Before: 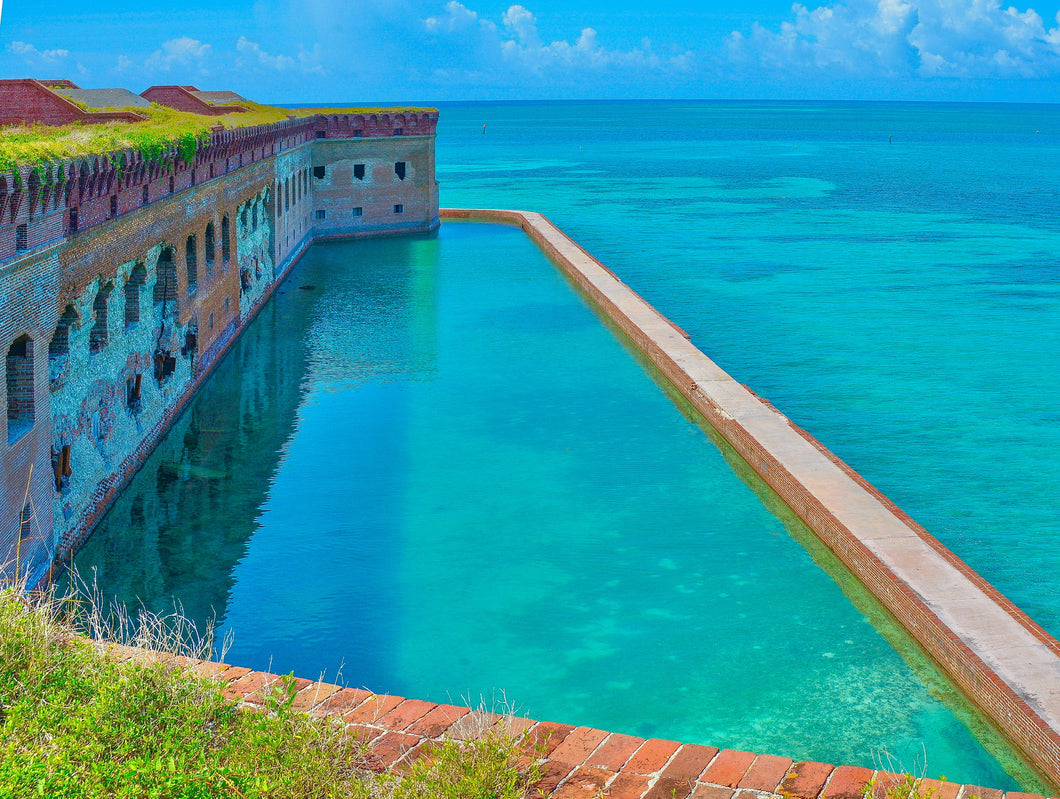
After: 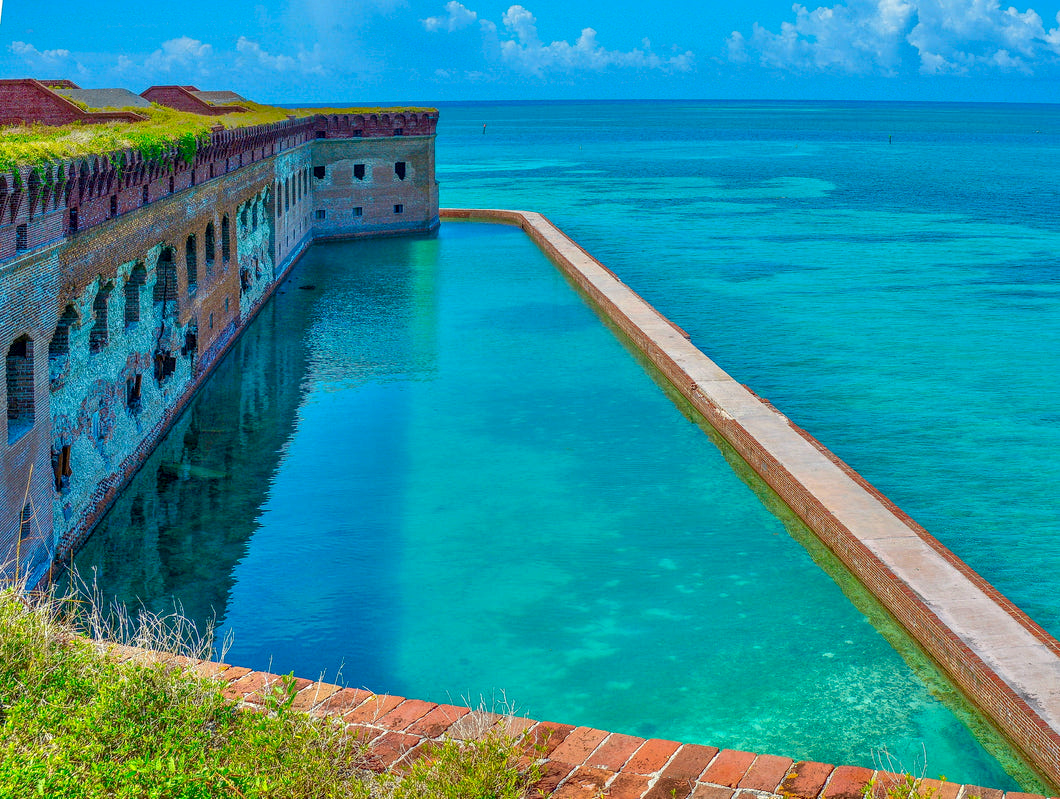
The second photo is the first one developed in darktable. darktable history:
shadows and highlights: radius 122.01, shadows 22, white point adjustment -9.56, highlights -14.85, soften with gaussian
levels: levels [0.016, 0.484, 0.953]
local contrast: highlights 42%, shadows 63%, detail 136%, midtone range 0.517
